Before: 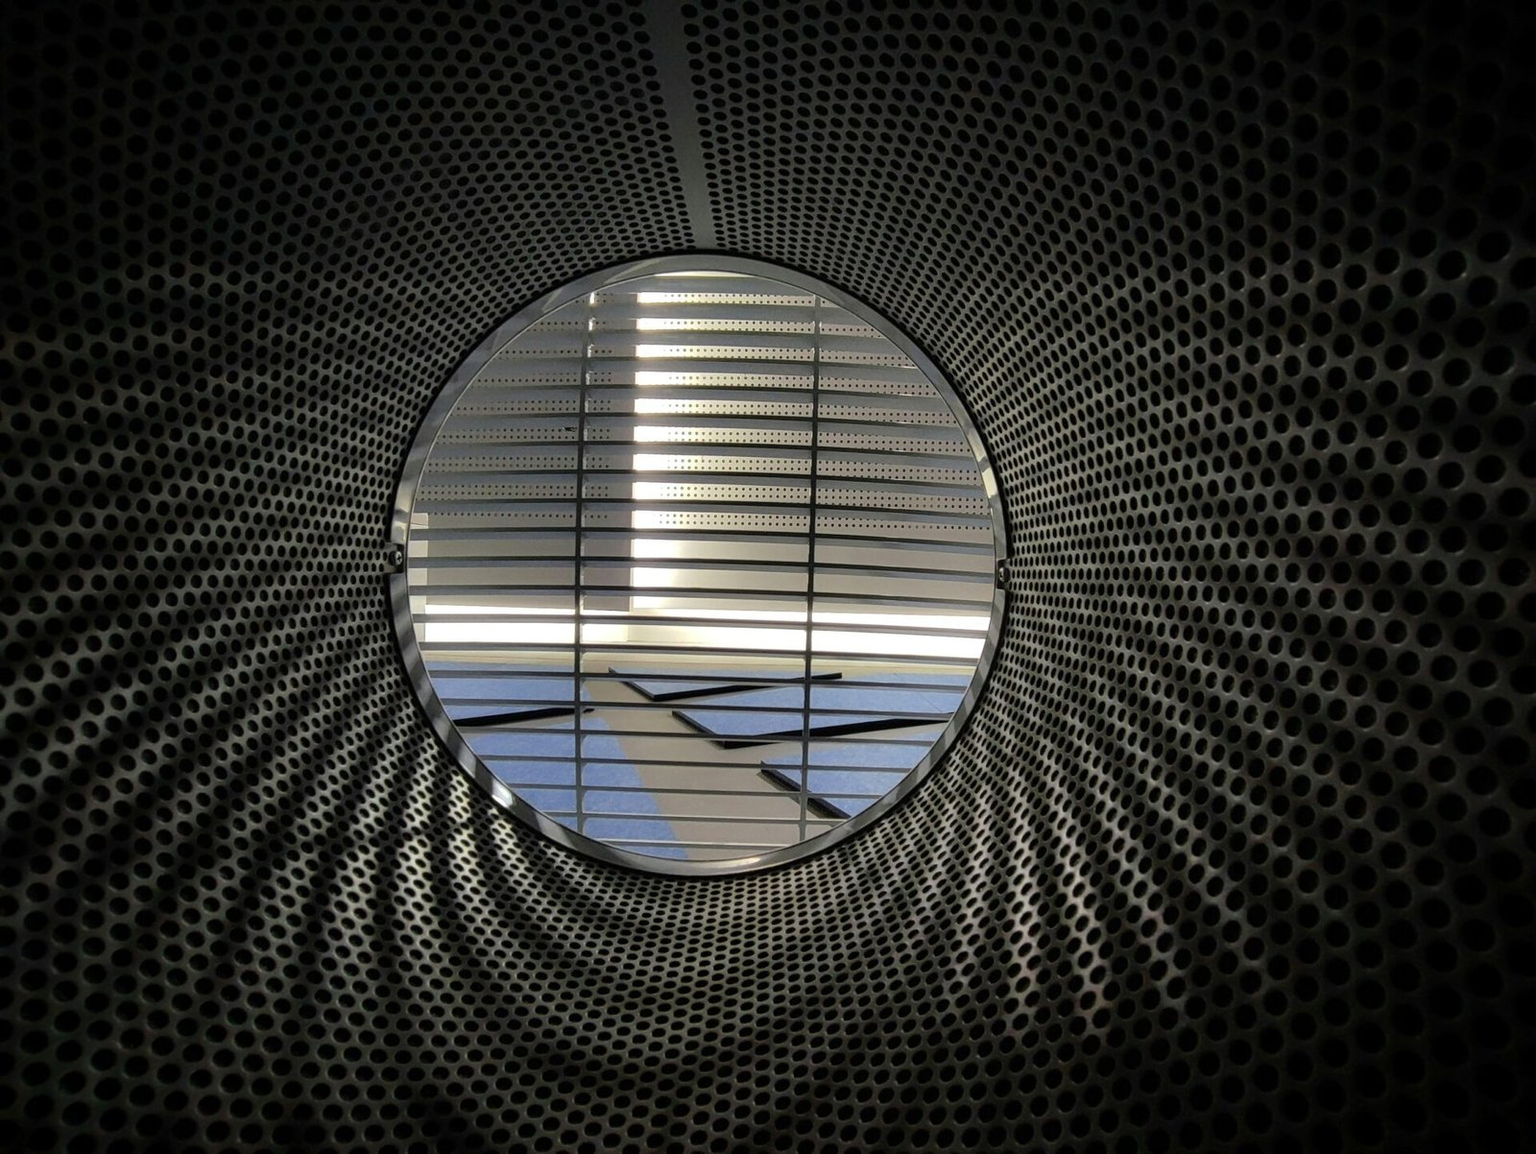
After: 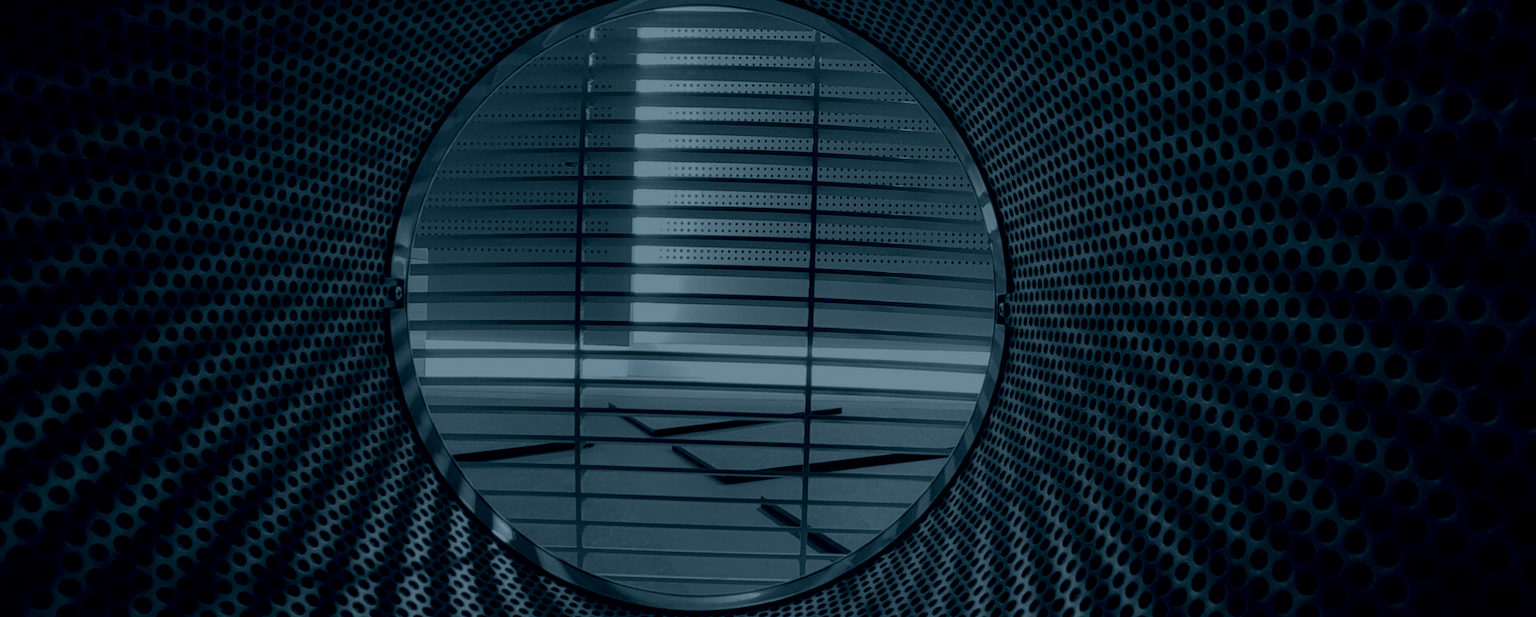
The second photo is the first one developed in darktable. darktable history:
colorize: hue 194.4°, saturation 29%, source mix 61.75%, lightness 3.98%, version 1
crop and rotate: top 23.043%, bottom 23.437%
